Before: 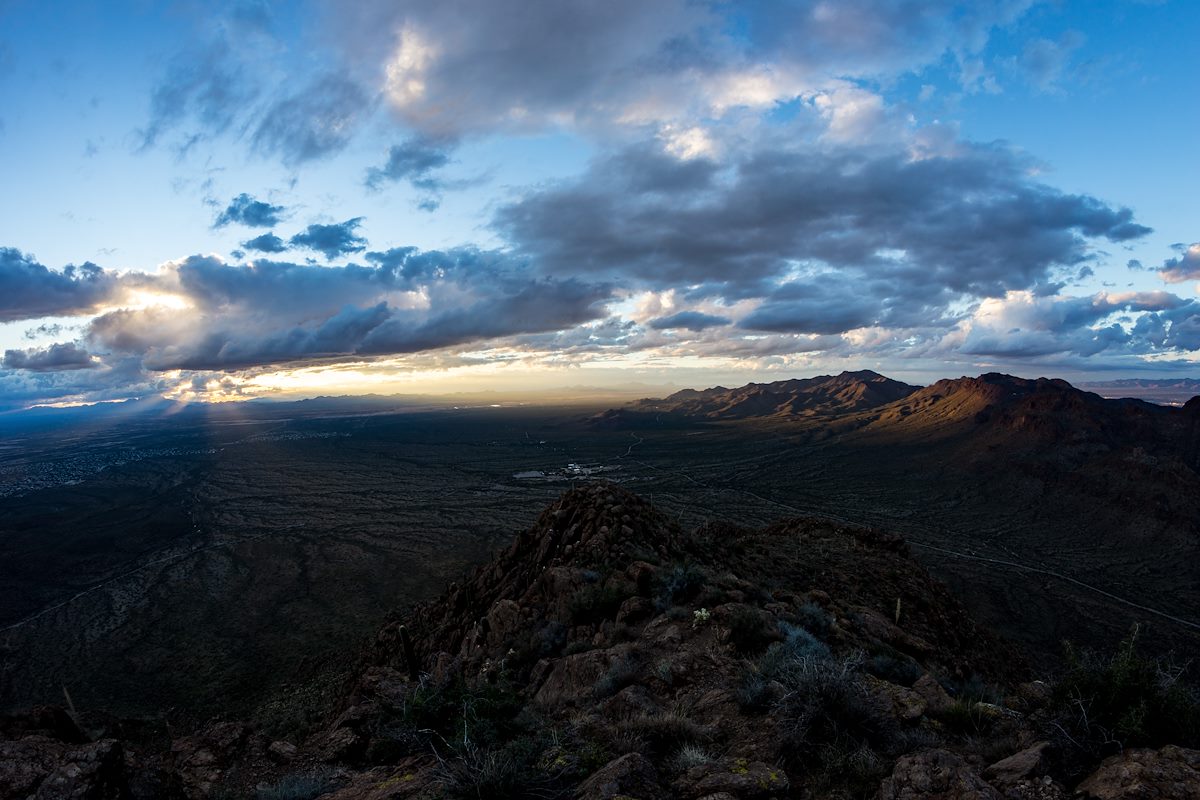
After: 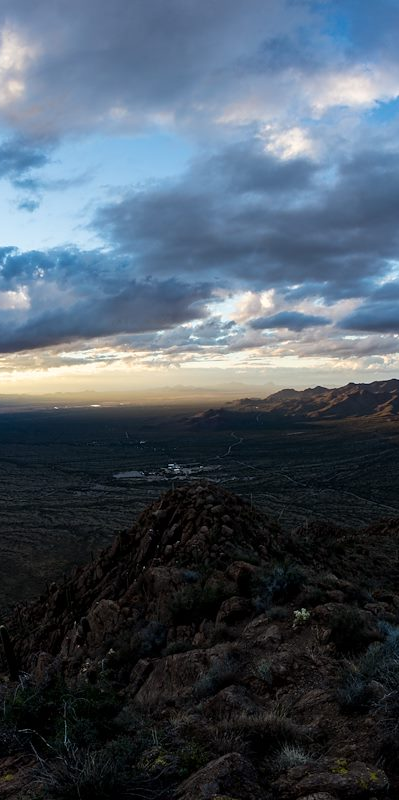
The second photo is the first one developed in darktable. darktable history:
crop: left 33.36%, right 33.36%
white balance: emerald 1
